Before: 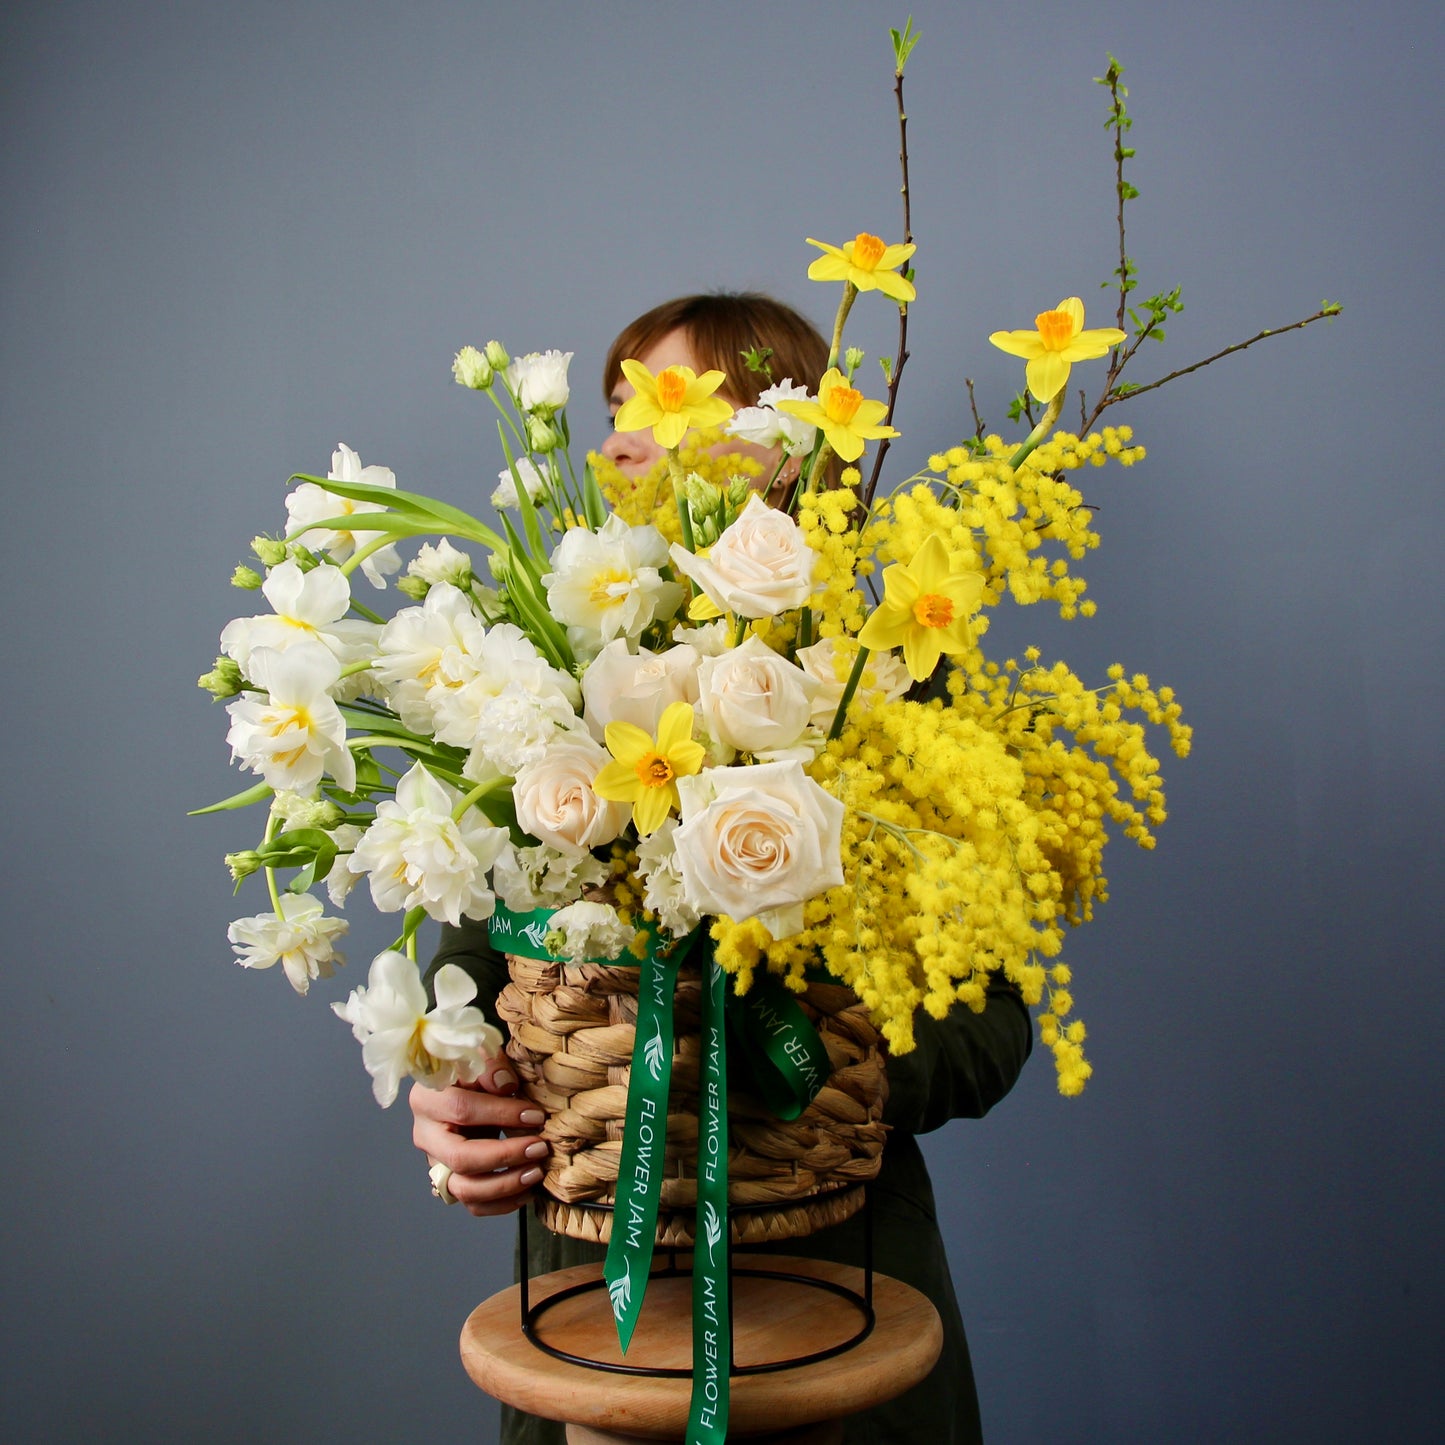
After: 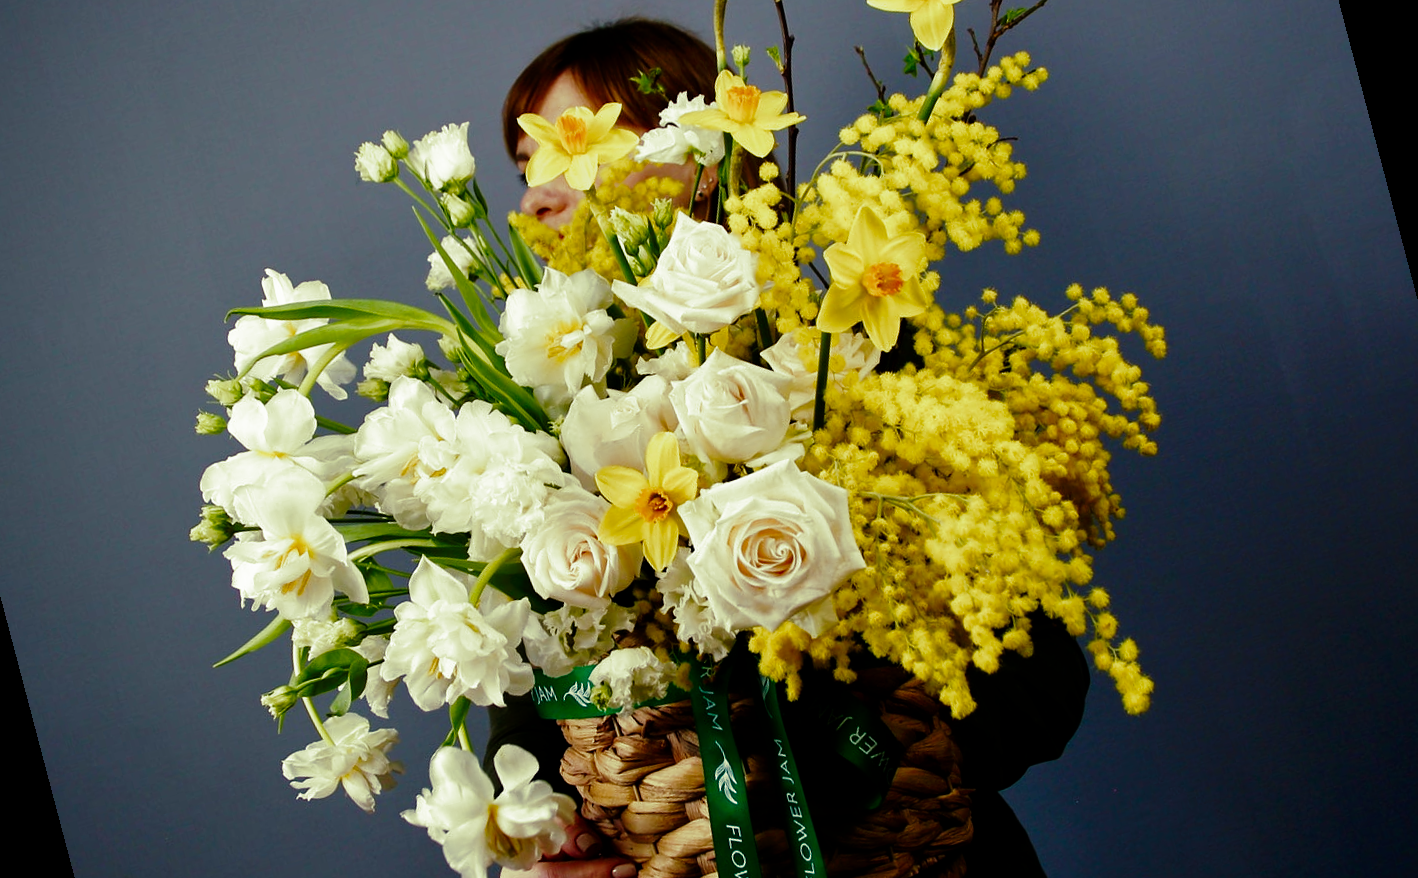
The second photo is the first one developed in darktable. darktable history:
rotate and perspective: rotation -14.8°, crop left 0.1, crop right 0.903, crop top 0.25, crop bottom 0.748
tone curve: curves: ch0 [(0, 0) (0.003, 0) (0.011, 0.001) (0.025, 0.001) (0.044, 0.003) (0.069, 0.009) (0.1, 0.018) (0.136, 0.032) (0.177, 0.074) (0.224, 0.13) (0.277, 0.218) (0.335, 0.321) (0.399, 0.425) (0.468, 0.523) (0.543, 0.617) (0.623, 0.708) (0.709, 0.789) (0.801, 0.873) (0.898, 0.967) (1, 1)], preserve colors none
rgb curve: curves: ch0 [(0, 0) (0.415, 0.237) (1, 1)]
split-toning: shadows › hue 290.82°, shadows › saturation 0.34, highlights › saturation 0.38, balance 0, compress 50%
